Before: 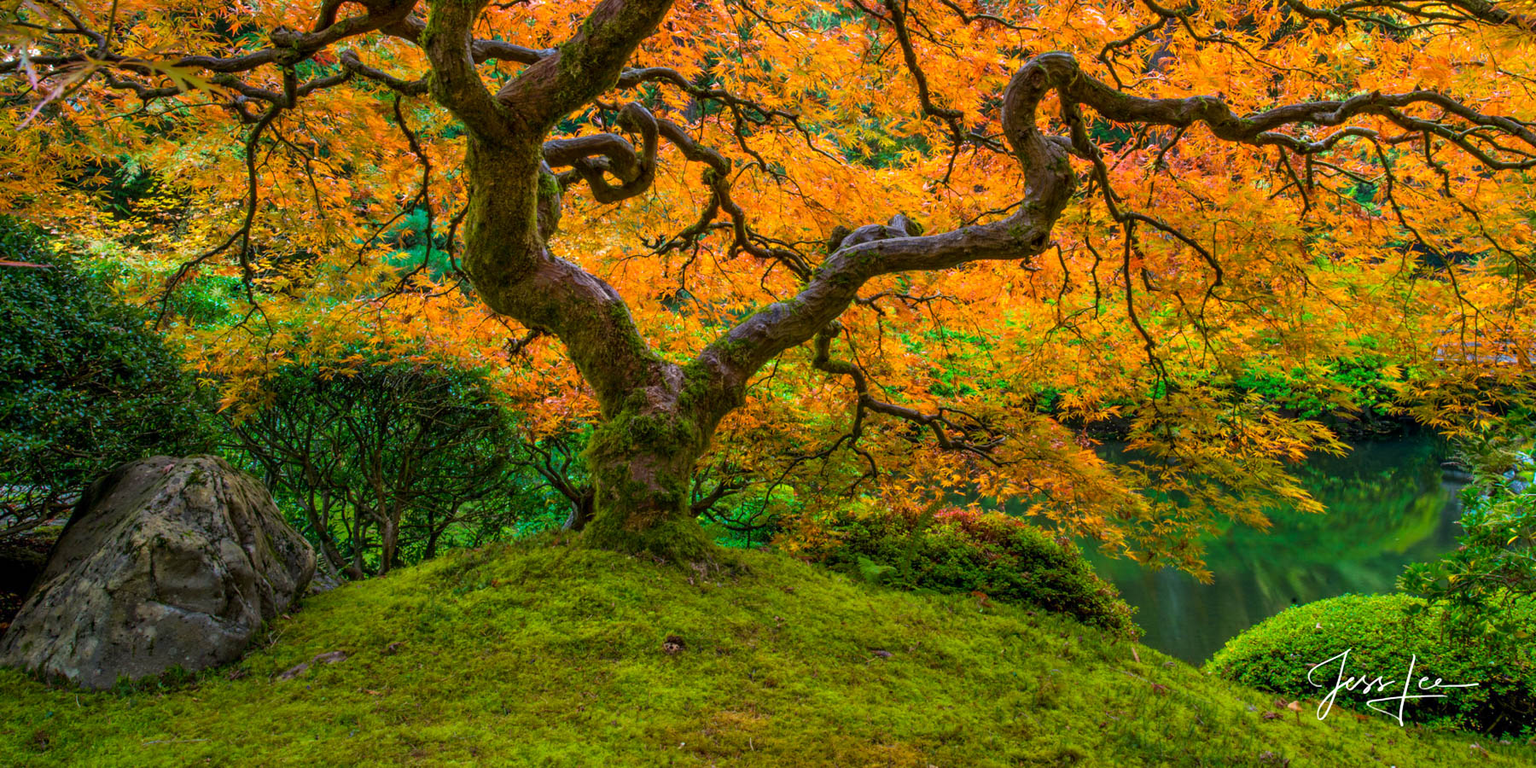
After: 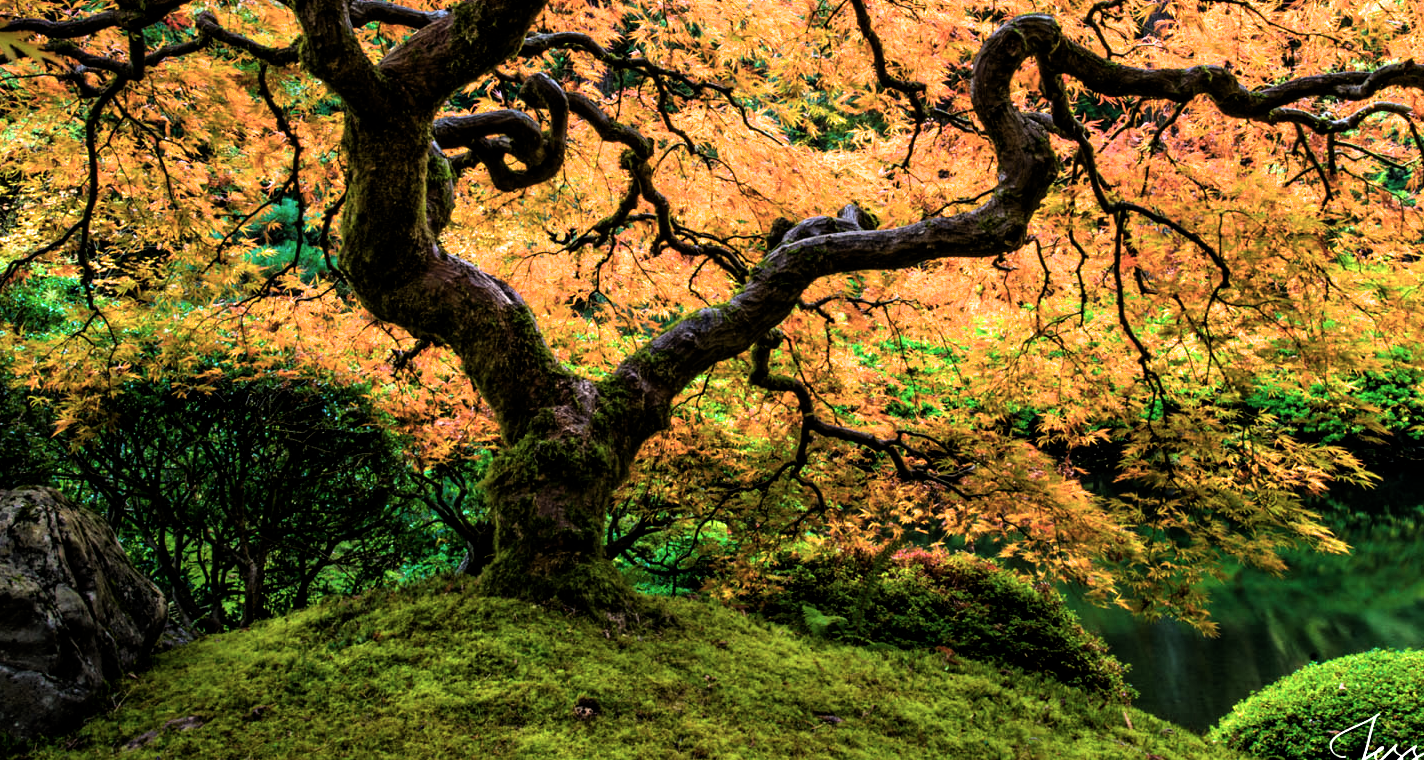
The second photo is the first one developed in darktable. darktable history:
filmic rgb: black relative exposure -8.19 EV, white relative exposure 2.21 EV, hardness 7.08, latitude 85.76%, contrast 1.693, highlights saturation mix -3.43%, shadows ↔ highlights balance -2.07%, color science v4 (2020)
crop: left 11.284%, top 5.327%, right 9.564%, bottom 10.179%
